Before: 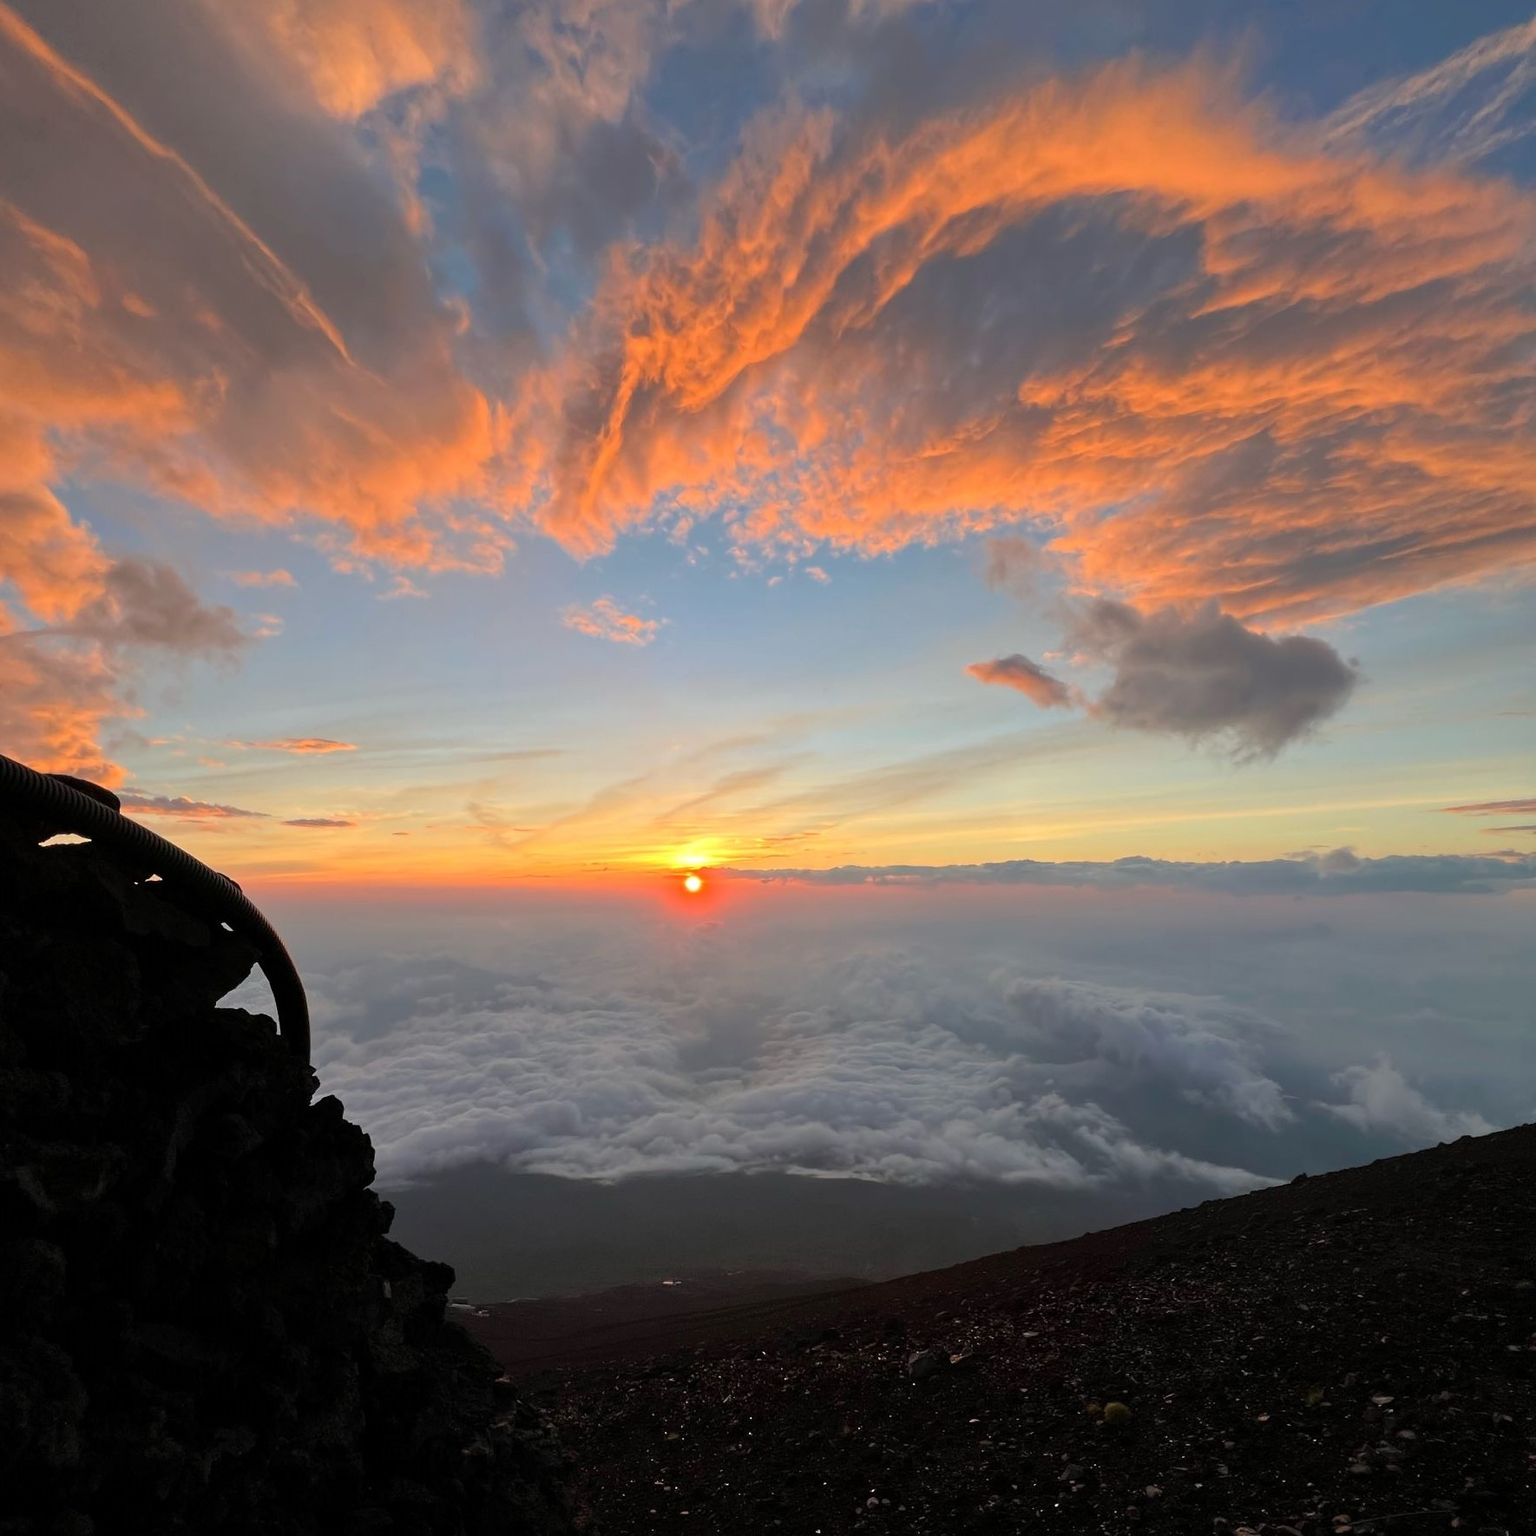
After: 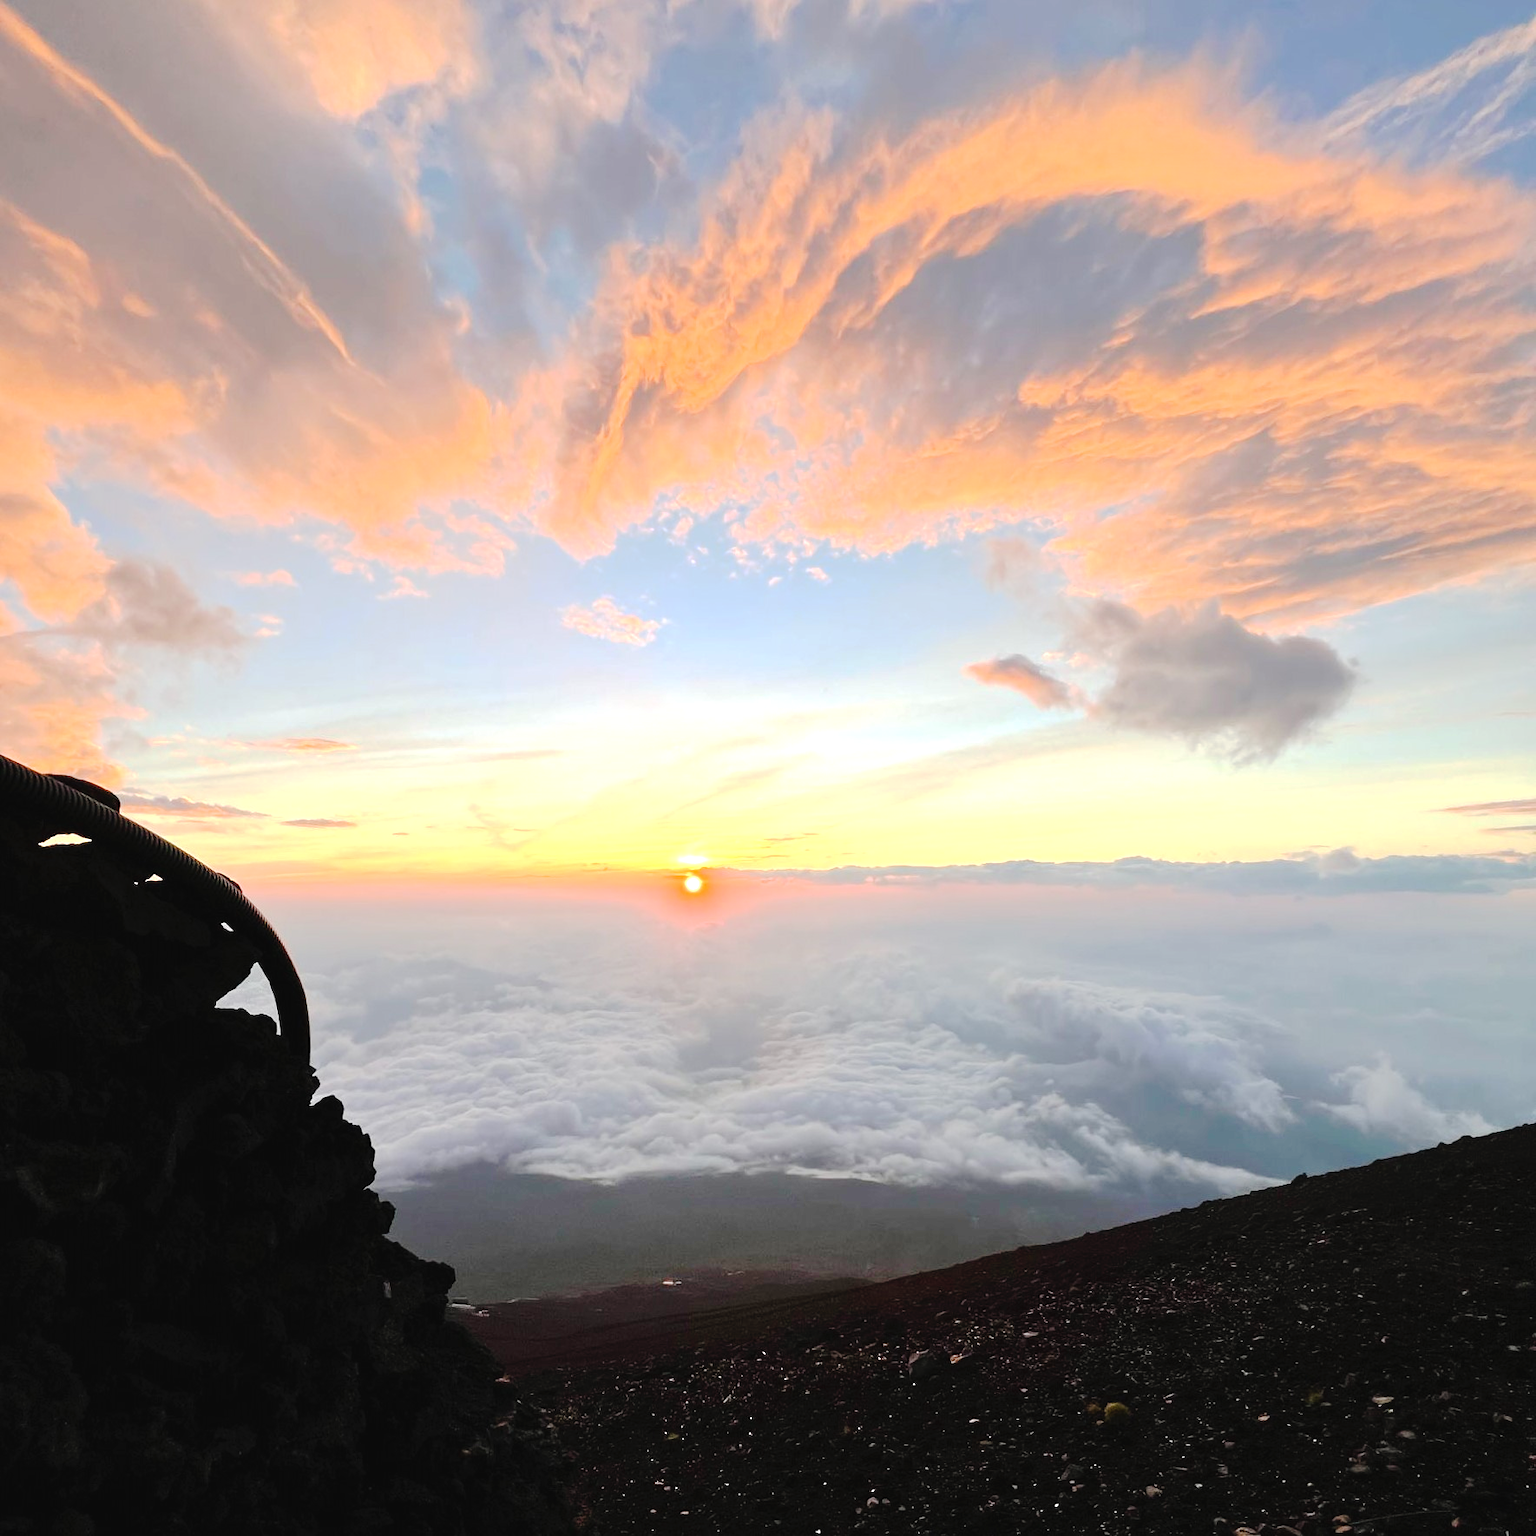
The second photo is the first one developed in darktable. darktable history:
tone curve: curves: ch0 [(0, 0) (0.003, 0.026) (0.011, 0.03) (0.025, 0.038) (0.044, 0.046) (0.069, 0.055) (0.1, 0.075) (0.136, 0.114) (0.177, 0.158) (0.224, 0.215) (0.277, 0.296) (0.335, 0.386) (0.399, 0.479) (0.468, 0.568) (0.543, 0.637) (0.623, 0.707) (0.709, 0.773) (0.801, 0.834) (0.898, 0.896) (1, 1)], preserve colors none
exposure: black level correction 0, exposure 1 EV, compensate exposure bias true, compensate highlight preservation false
